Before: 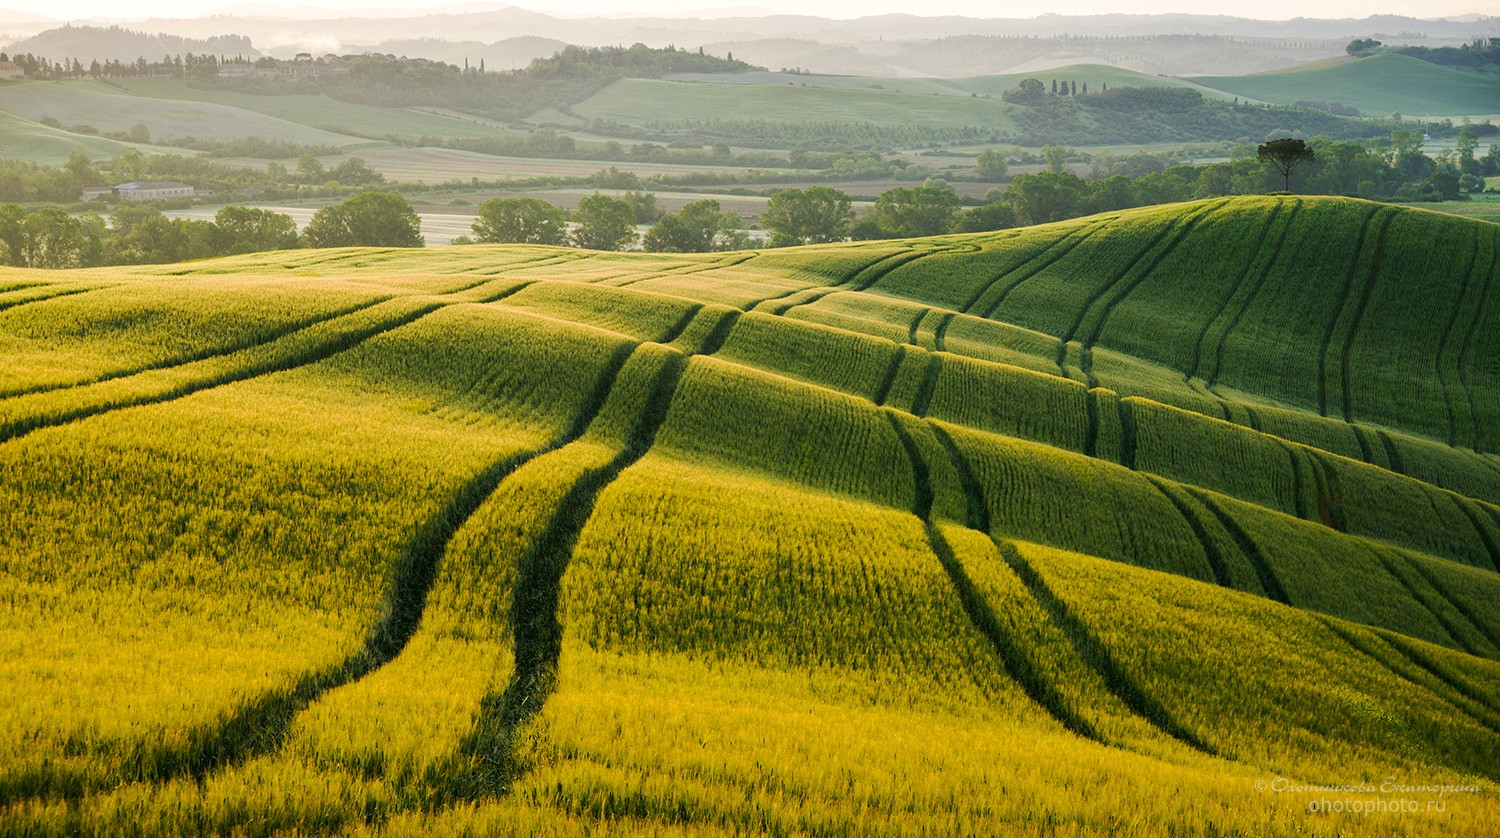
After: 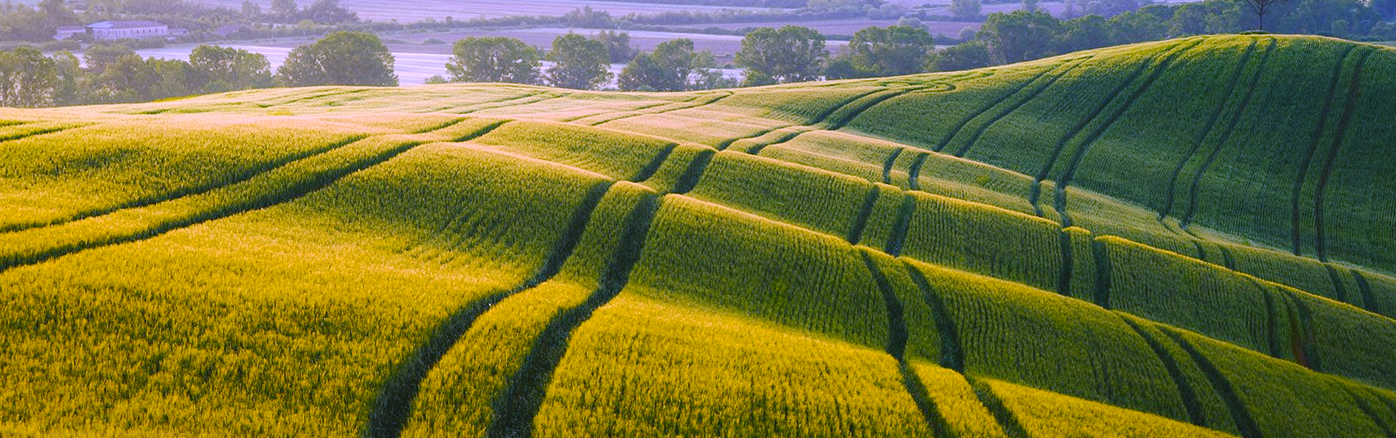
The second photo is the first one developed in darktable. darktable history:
color balance rgb: shadows lift › chroma 2%, shadows lift › hue 247.2°, power › chroma 0.3%, power › hue 25.2°, highlights gain › chroma 3%, highlights gain › hue 60°, global offset › luminance 0.75%, perceptual saturation grading › global saturation 20%, perceptual saturation grading › highlights -20%, perceptual saturation grading › shadows 30%, global vibrance 20%
bloom: size 5%, threshold 95%, strength 15%
white balance: red 0.98, blue 1.61
crop: left 1.744%, top 19.225%, right 5.069%, bottom 28.357%
